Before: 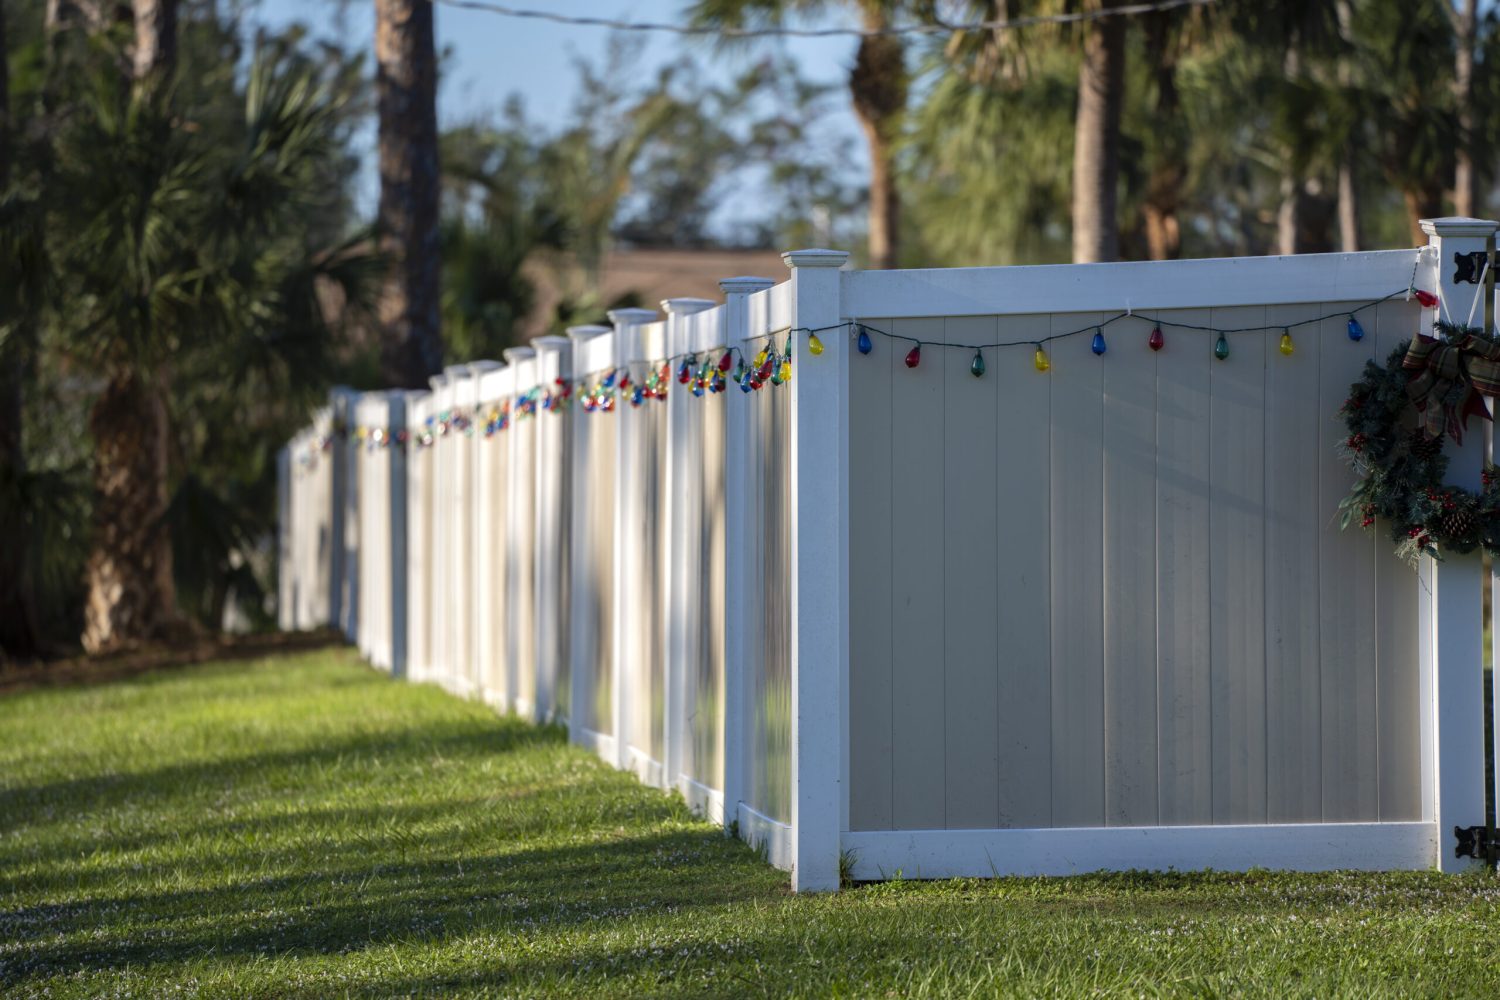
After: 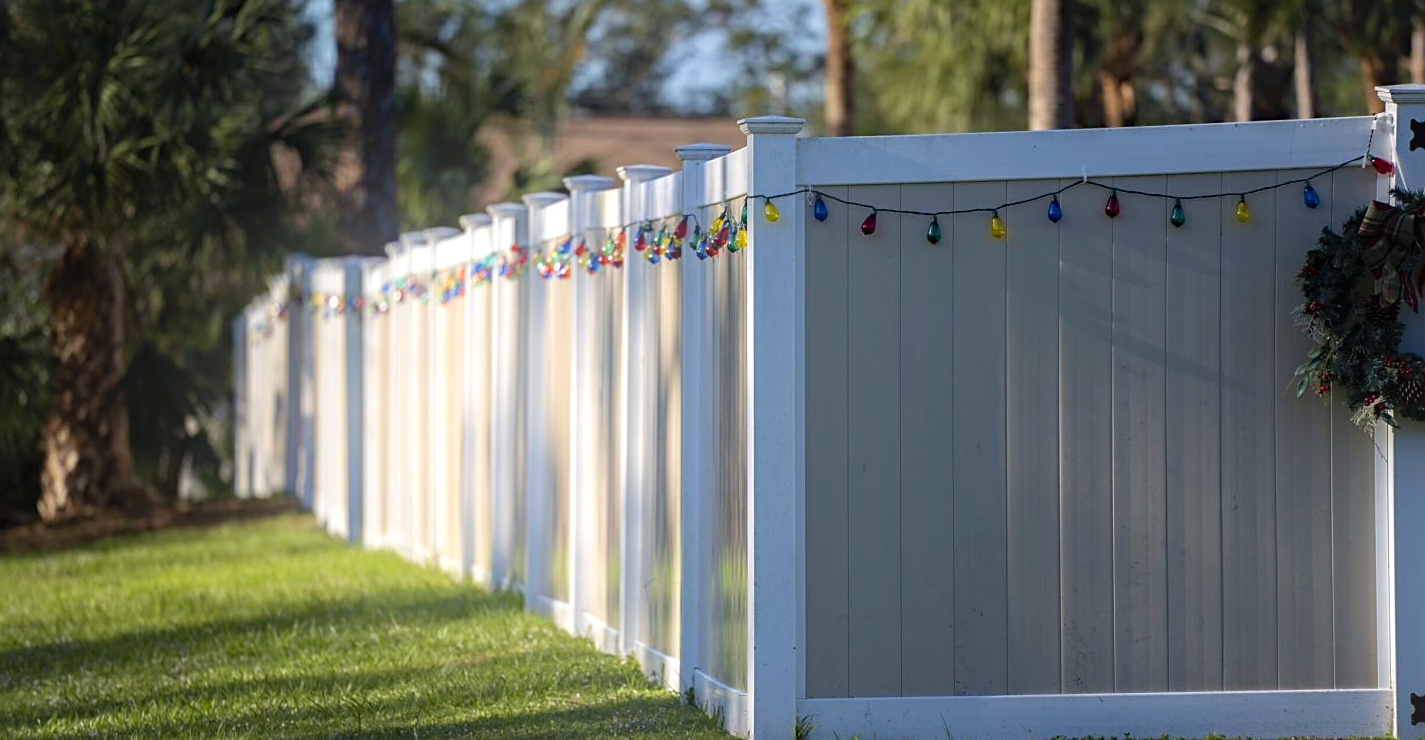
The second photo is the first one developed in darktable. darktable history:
color balance rgb: global vibrance 1%, saturation formula JzAzBz (2021)
bloom: threshold 82.5%, strength 16.25%
sharpen: on, module defaults
crop and rotate: left 2.991%, top 13.302%, right 1.981%, bottom 12.636%
haze removal: compatibility mode true, adaptive false
